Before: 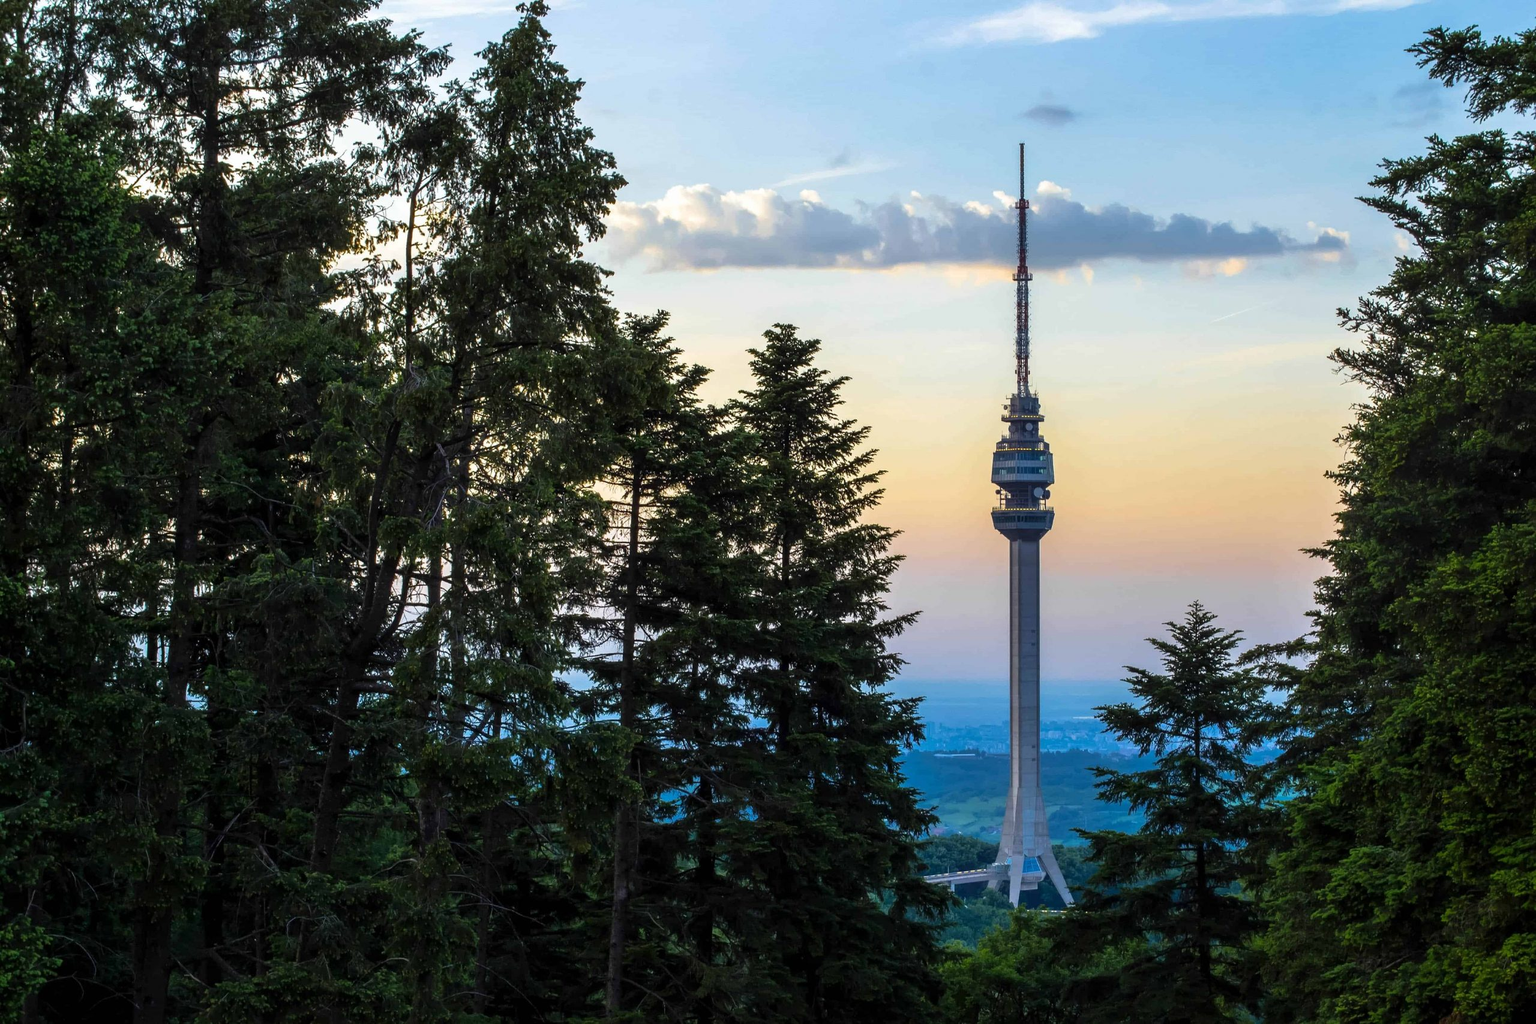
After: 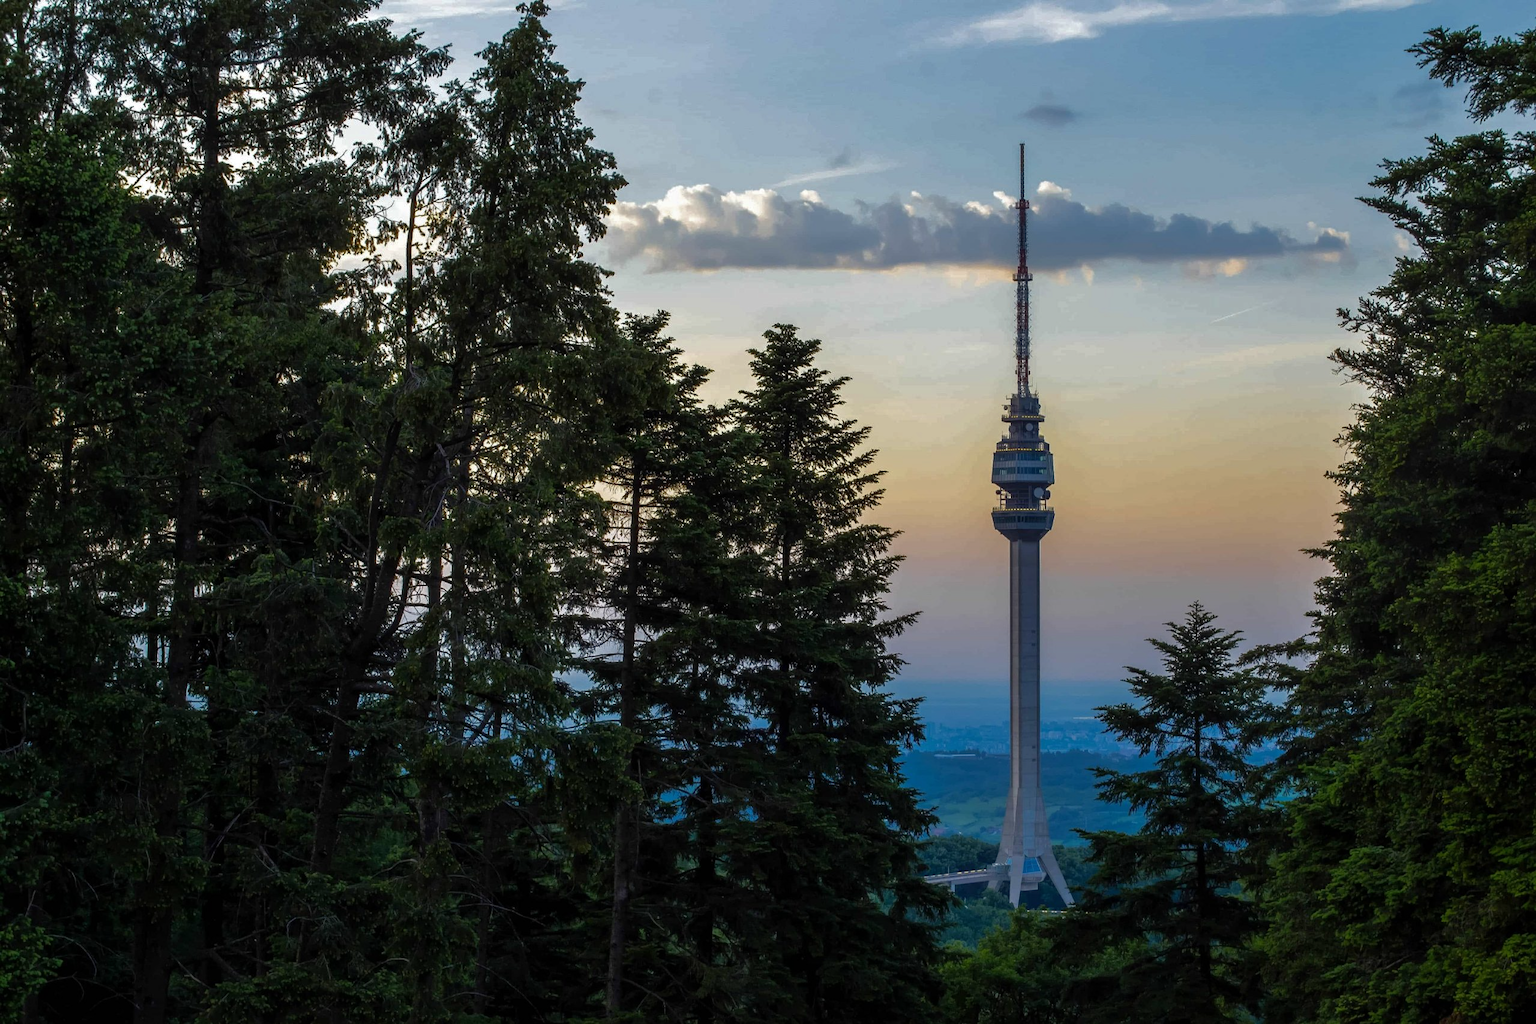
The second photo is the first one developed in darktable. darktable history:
base curve: curves: ch0 [(0, 0) (0.841, 0.609) (1, 1)]
tone equalizer: on, module defaults
